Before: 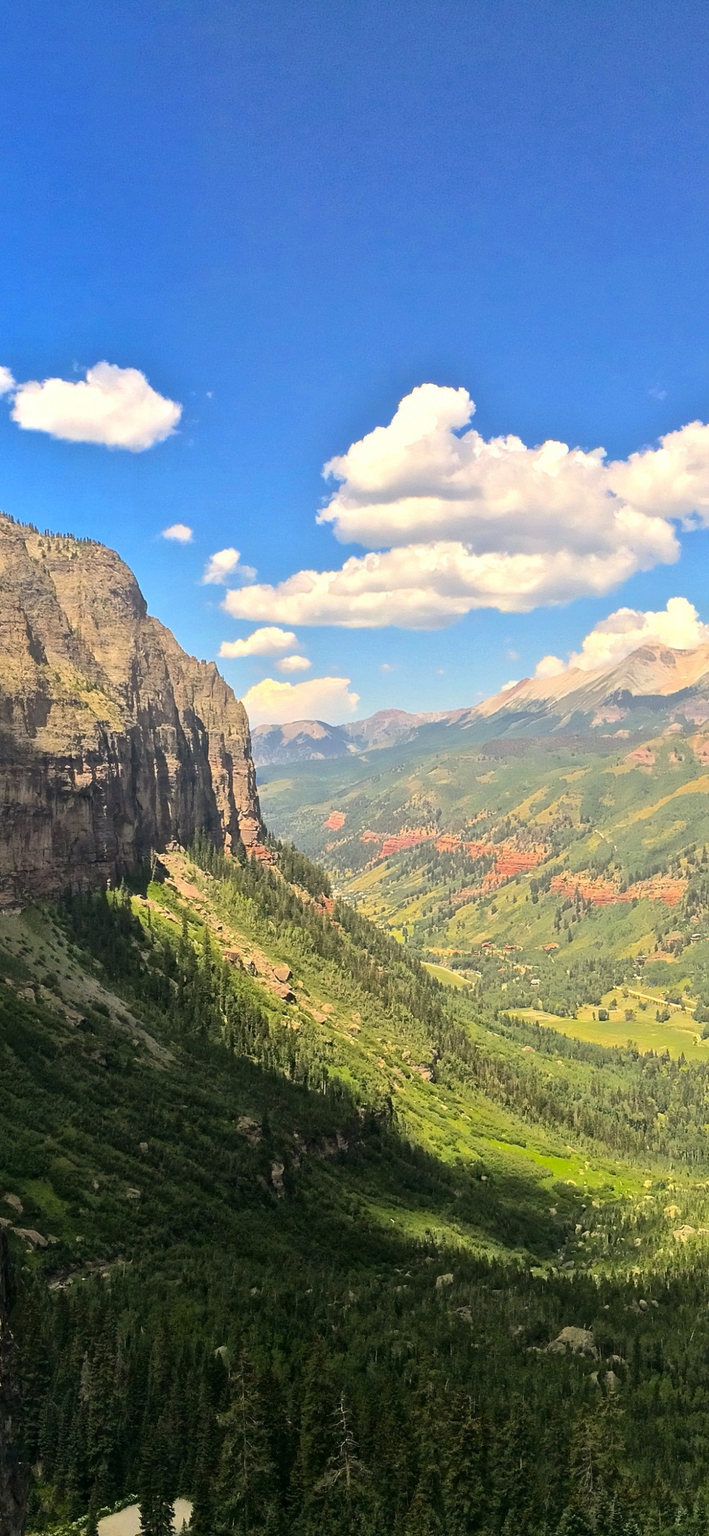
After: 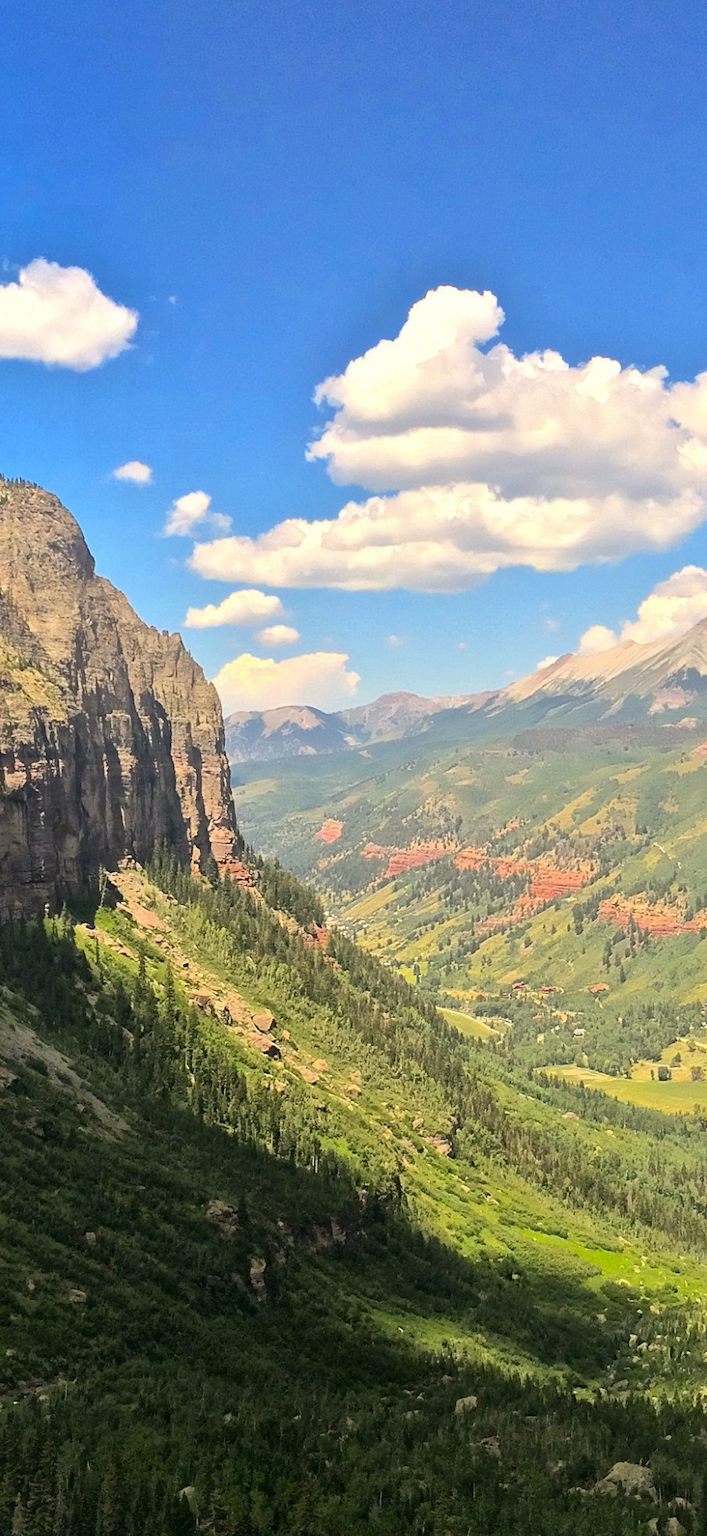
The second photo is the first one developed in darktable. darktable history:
crop and rotate: left 10.12%, top 10.077%, right 9.828%, bottom 9.75%
